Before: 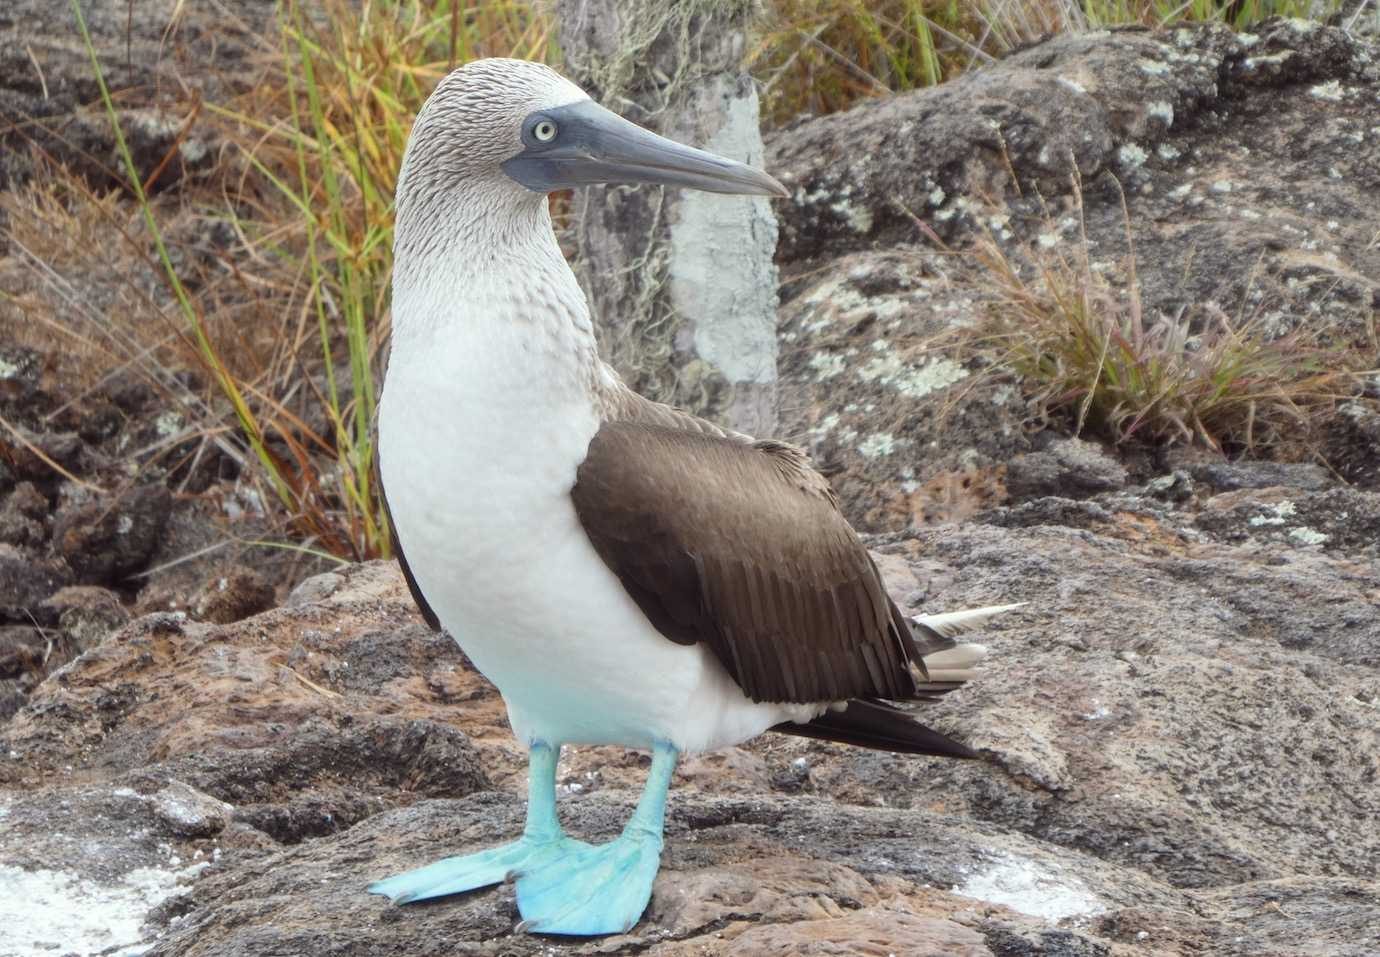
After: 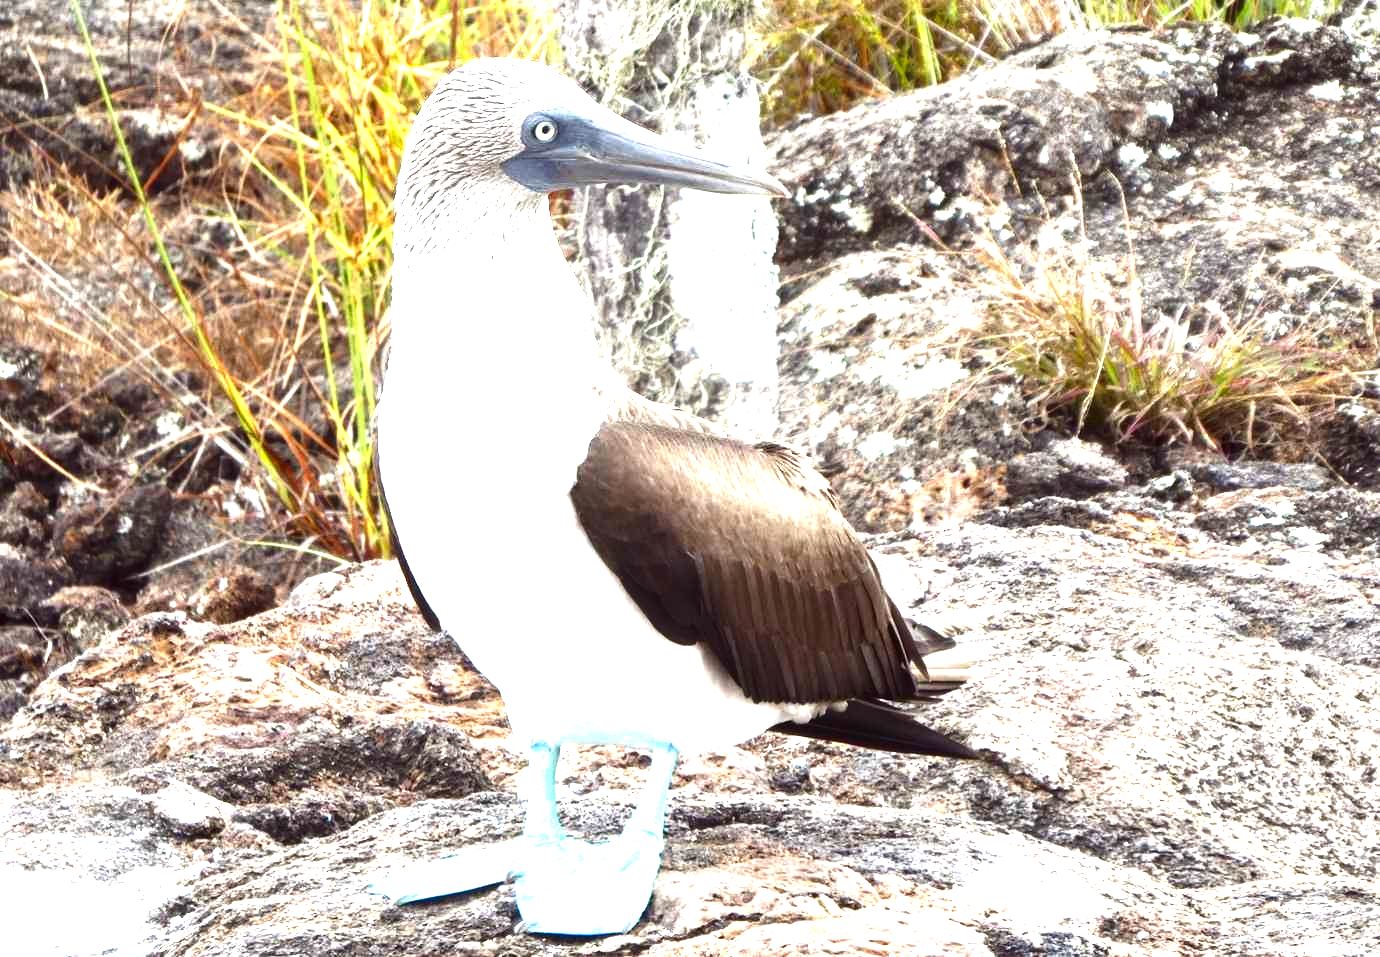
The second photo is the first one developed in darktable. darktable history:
tone equalizer: on, module defaults
levels: levels [0, 0.51, 1]
exposure: black level correction 0.001, exposure 1.735 EV, compensate highlight preservation false
contrast brightness saturation: brightness -0.25, saturation 0.2
